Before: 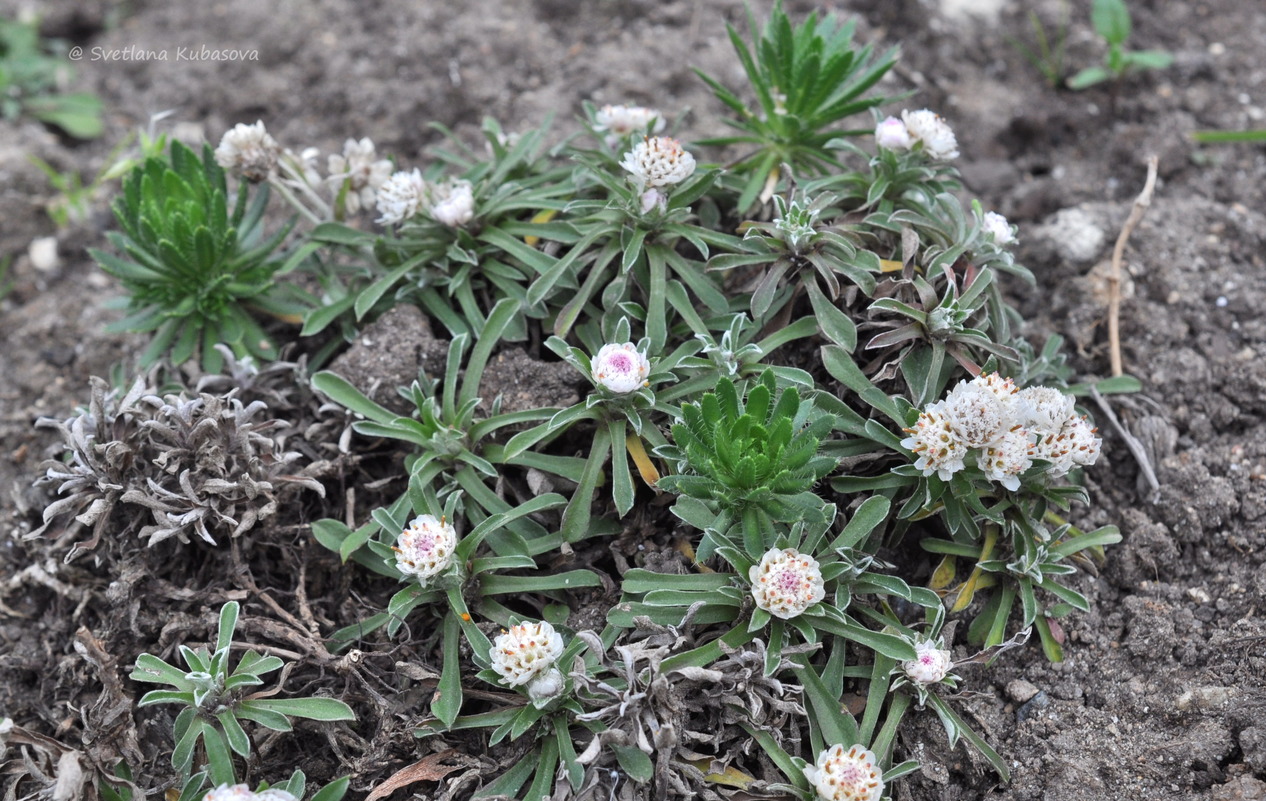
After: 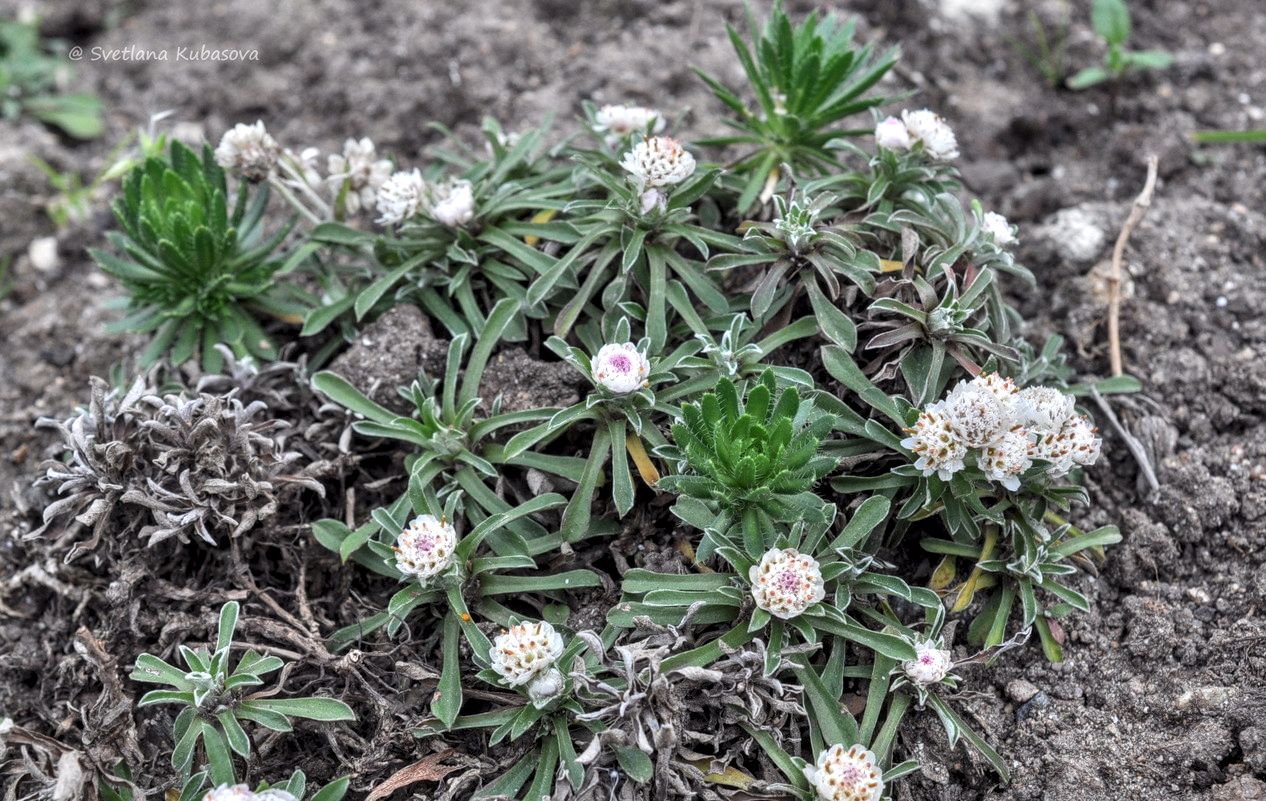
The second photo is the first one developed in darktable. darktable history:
local contrast: highlights 62%, detail 143%, midtone range 0.433
